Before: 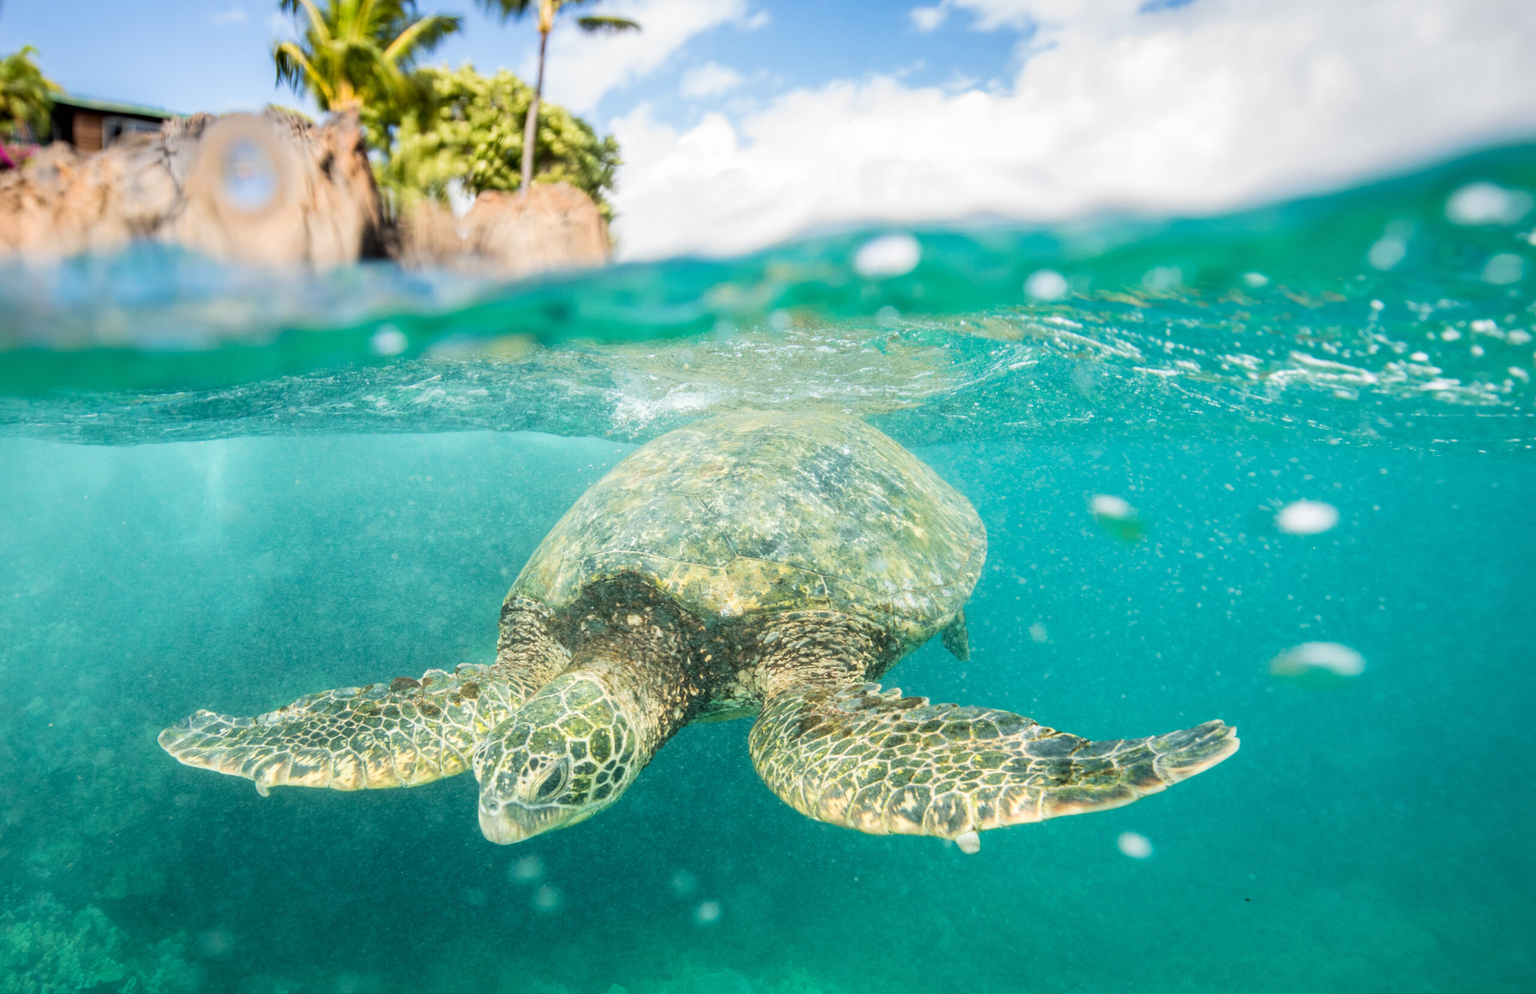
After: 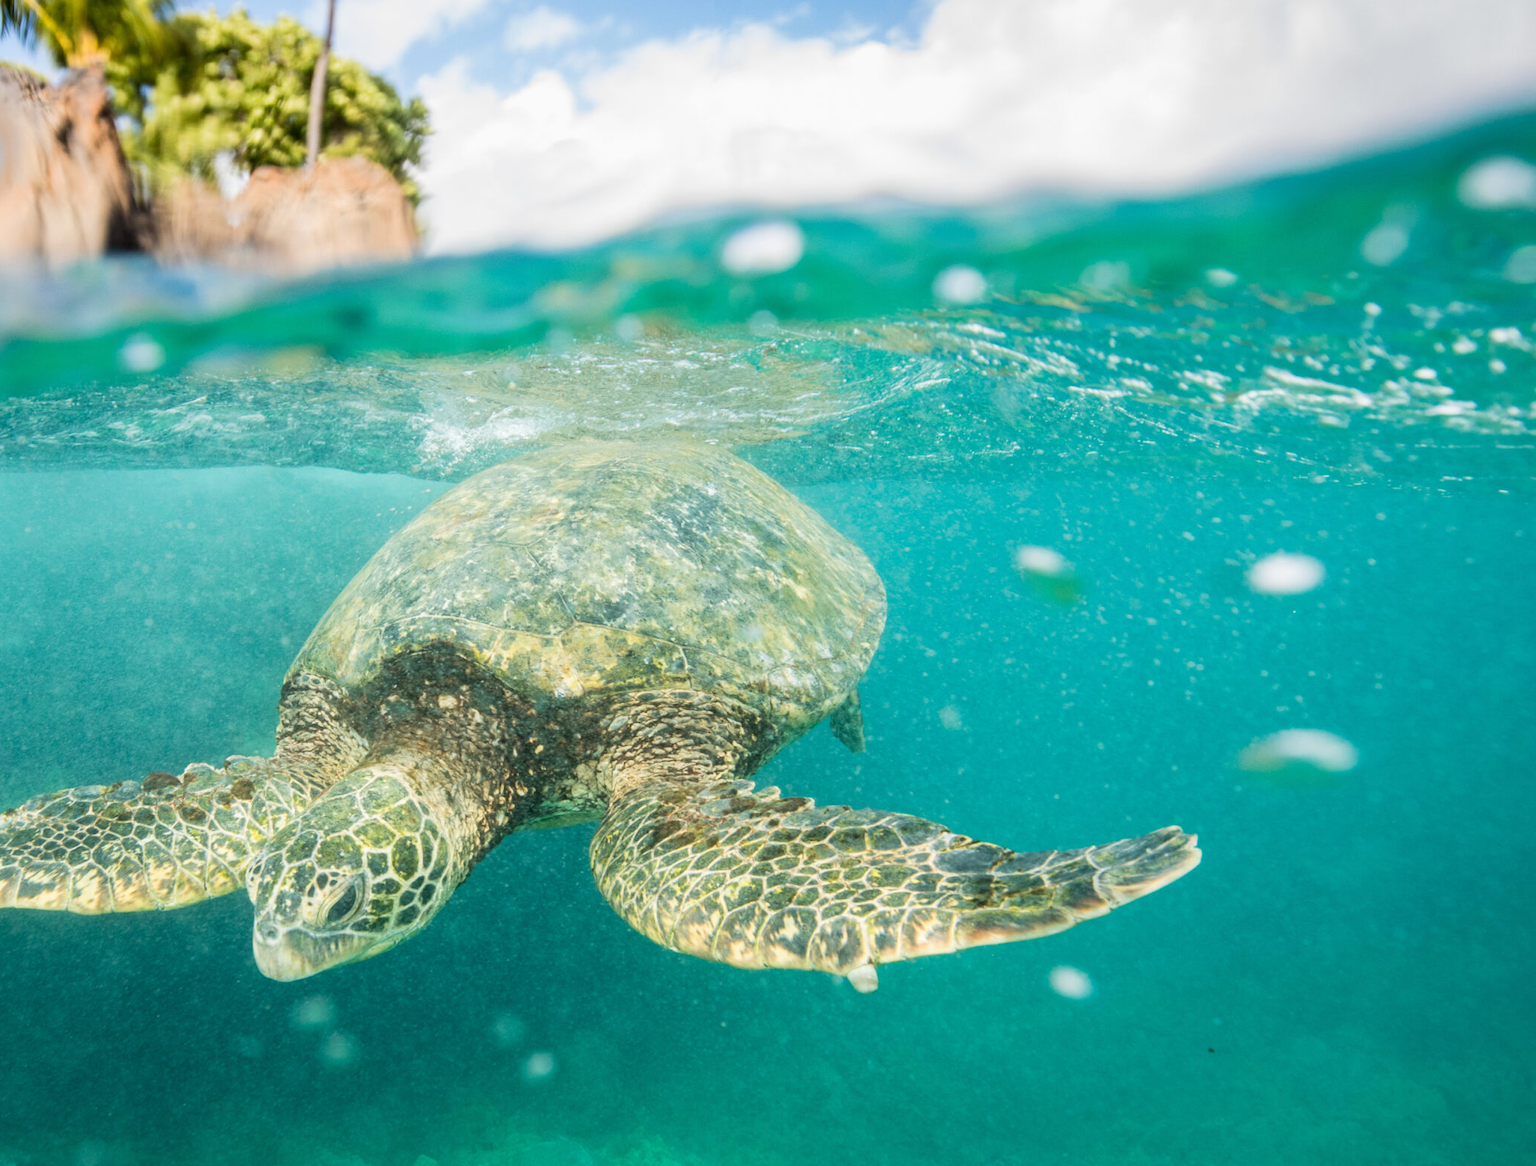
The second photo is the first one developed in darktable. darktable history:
crop and rotate: left 17.959%, top 5.771%, right 1.742%
exposure: exposure -0.04 EV, compensate highlight preservation false
